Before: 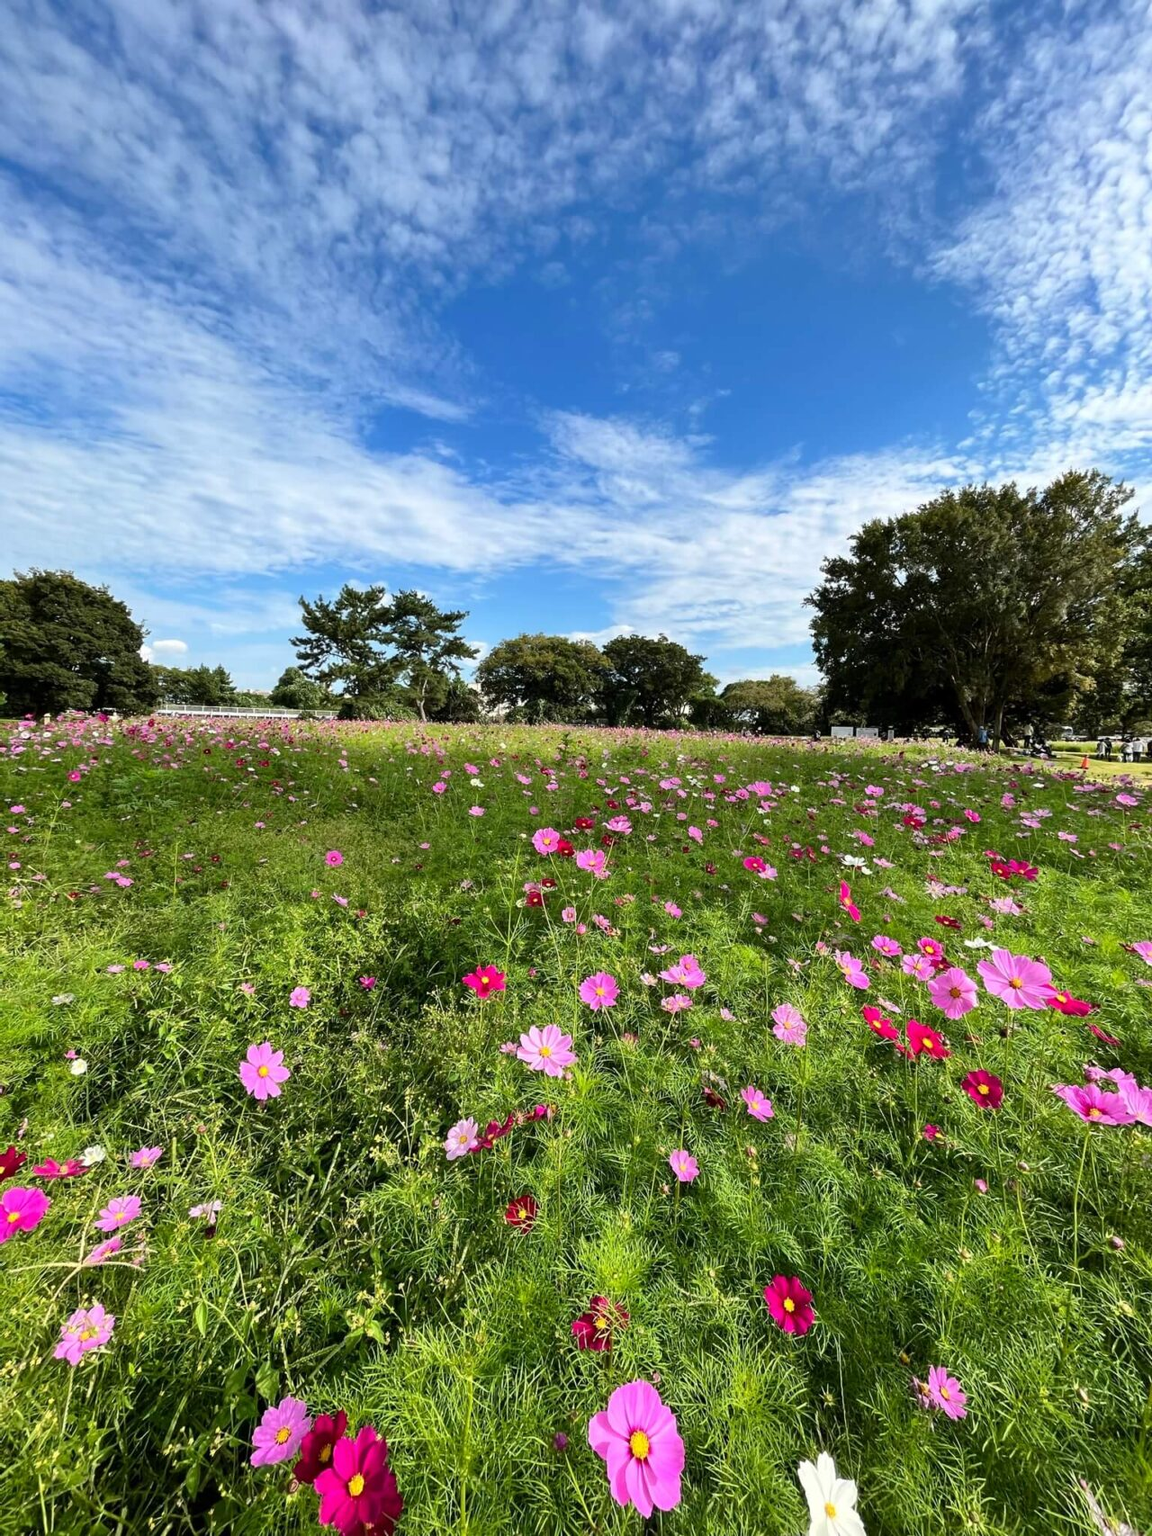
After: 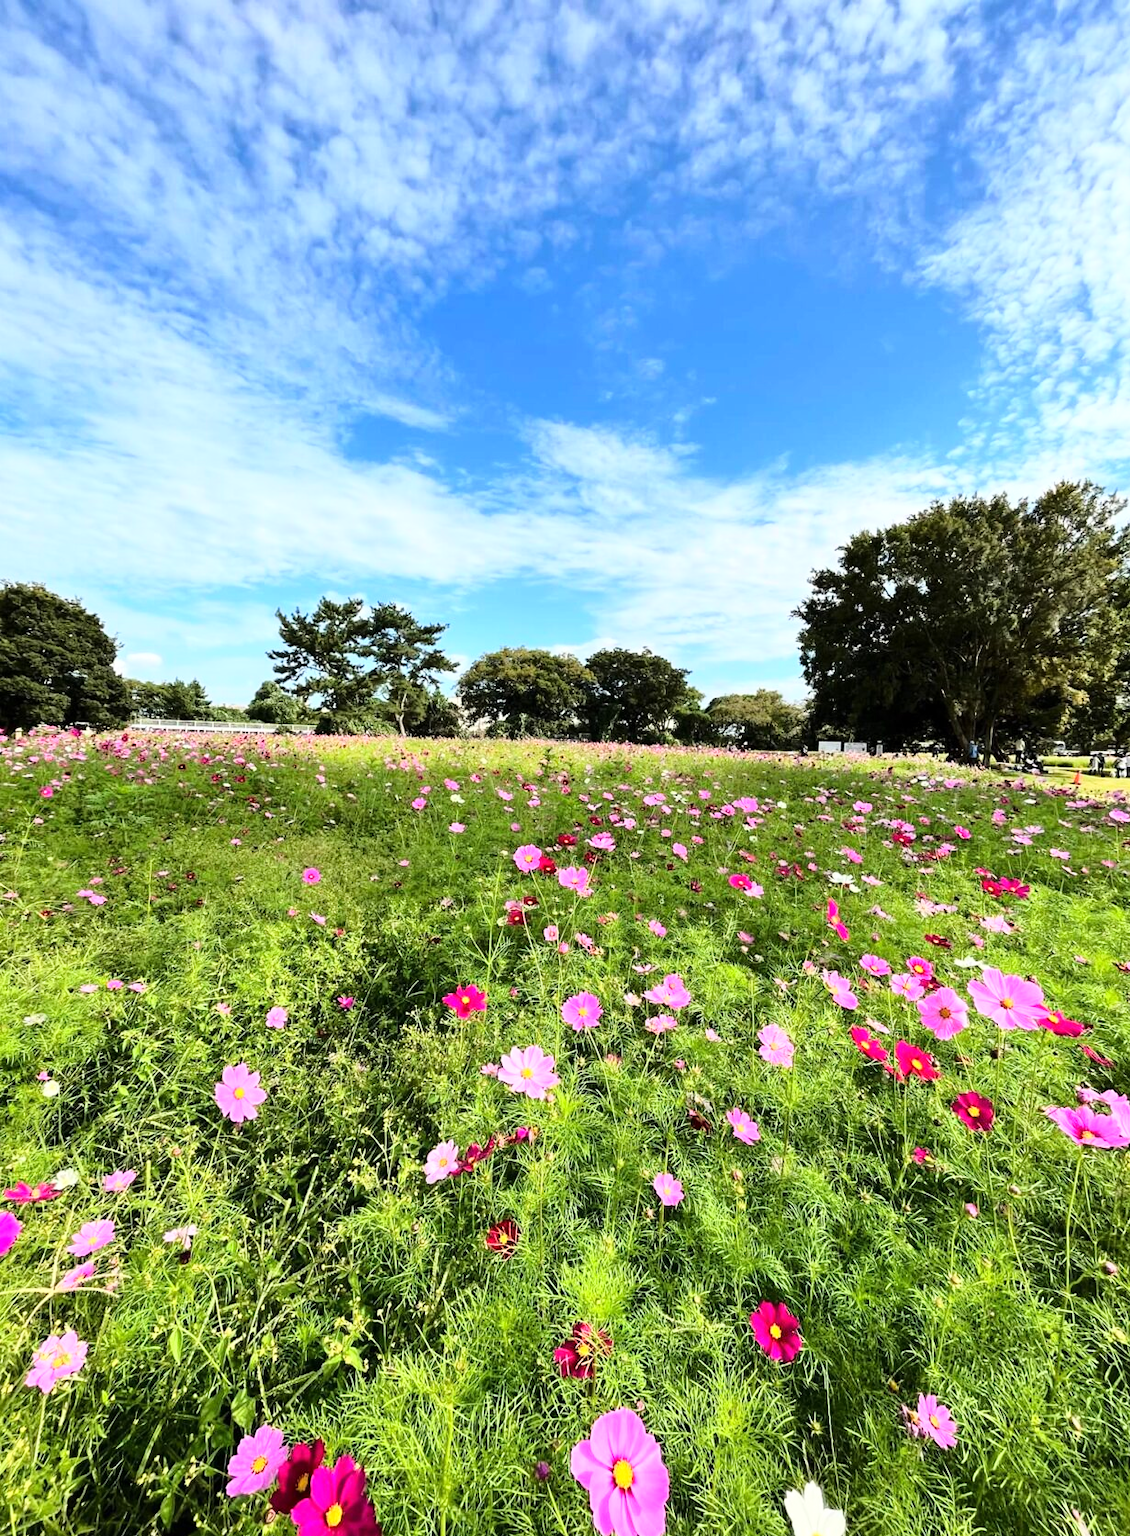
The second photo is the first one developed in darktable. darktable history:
crop and rotate: left 2.531%, right 1.29%, bottom 1.984%
base curve: curves: ch0 [(0, 0) (0.028, 0.03) (0.121, 0.232) (0.46, 0.748) (0.859, 0.968) (1, 1)]
